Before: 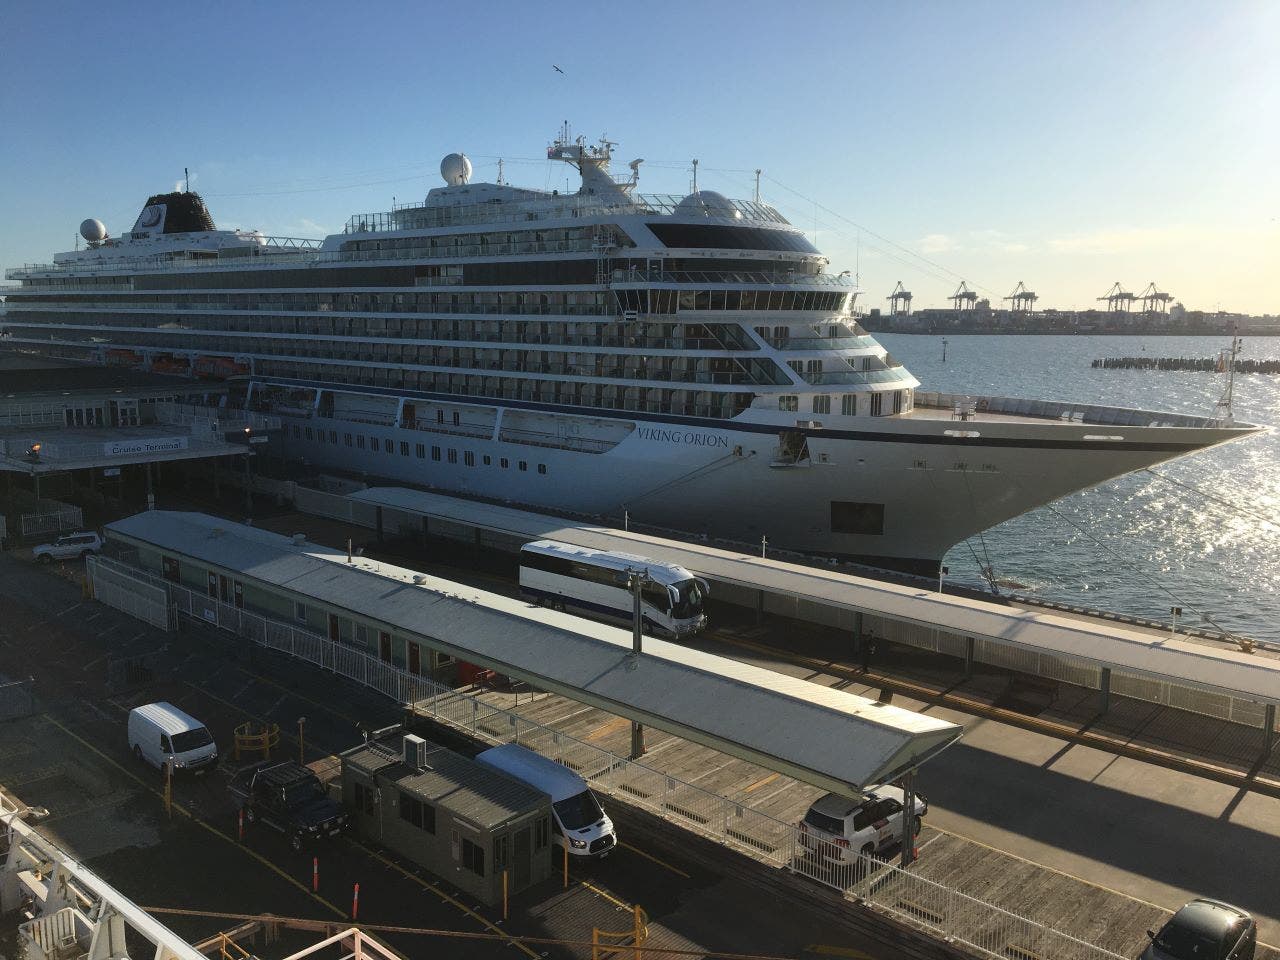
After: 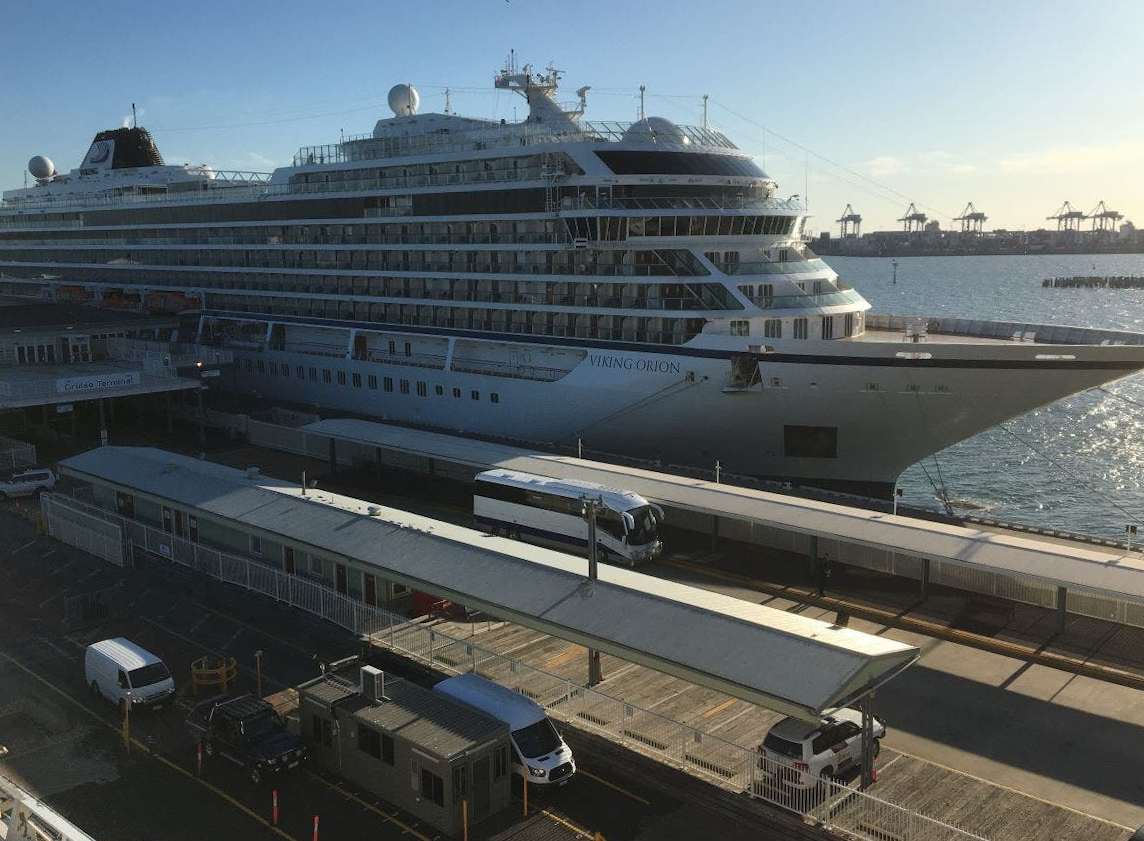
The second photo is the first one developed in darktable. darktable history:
rotate and perspective: rotation -1°, crop left 0.011, crop right 0.989, crop top 0.025, crop bottom 0.975
white balance: emerald 1
crop: left 3.305%, top 6.436%, right 6.389%, bottom 3.258%
